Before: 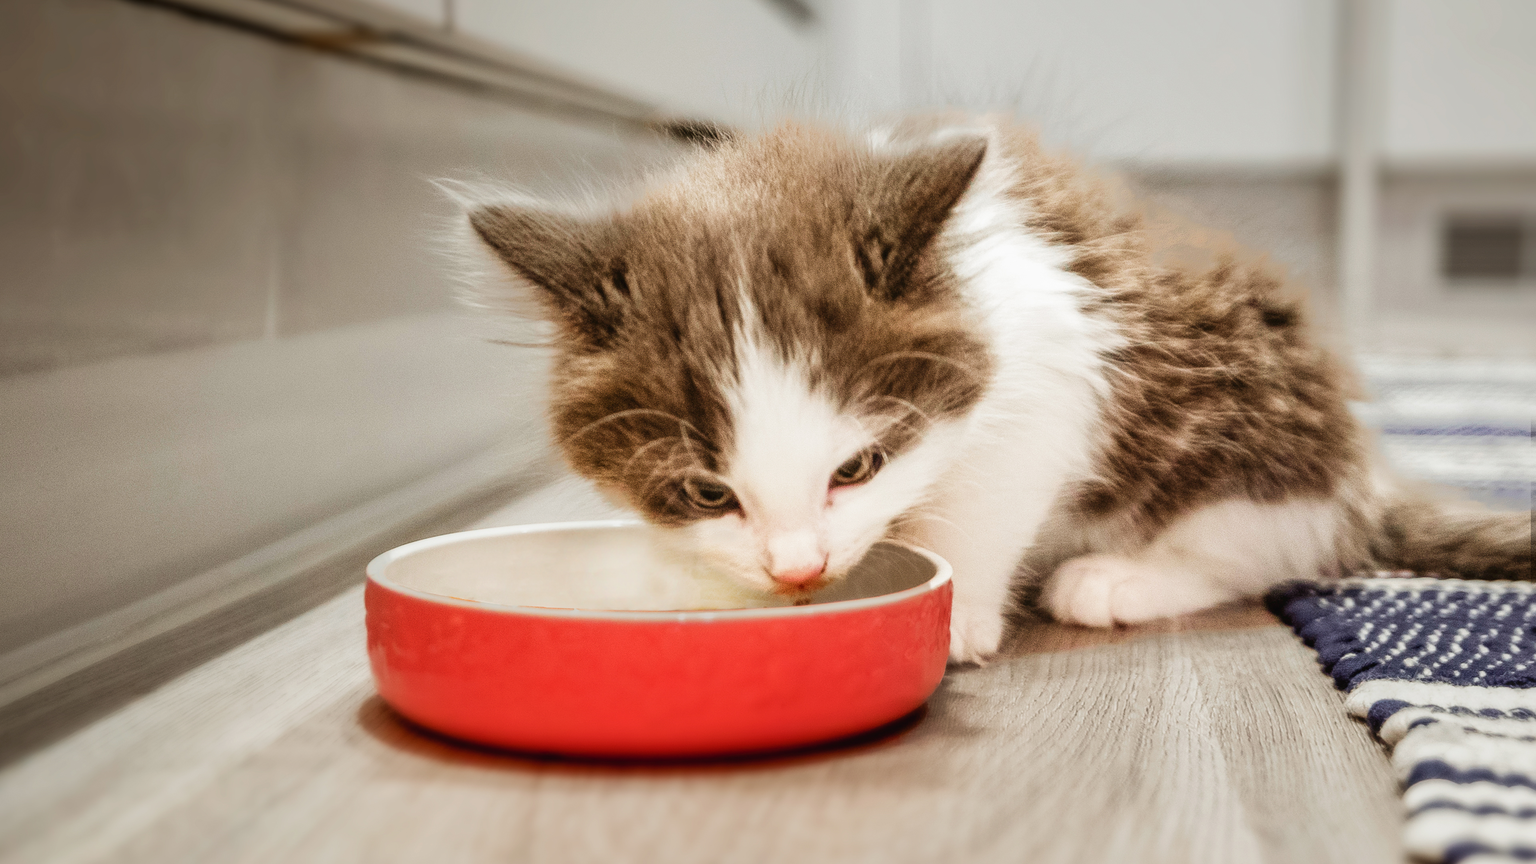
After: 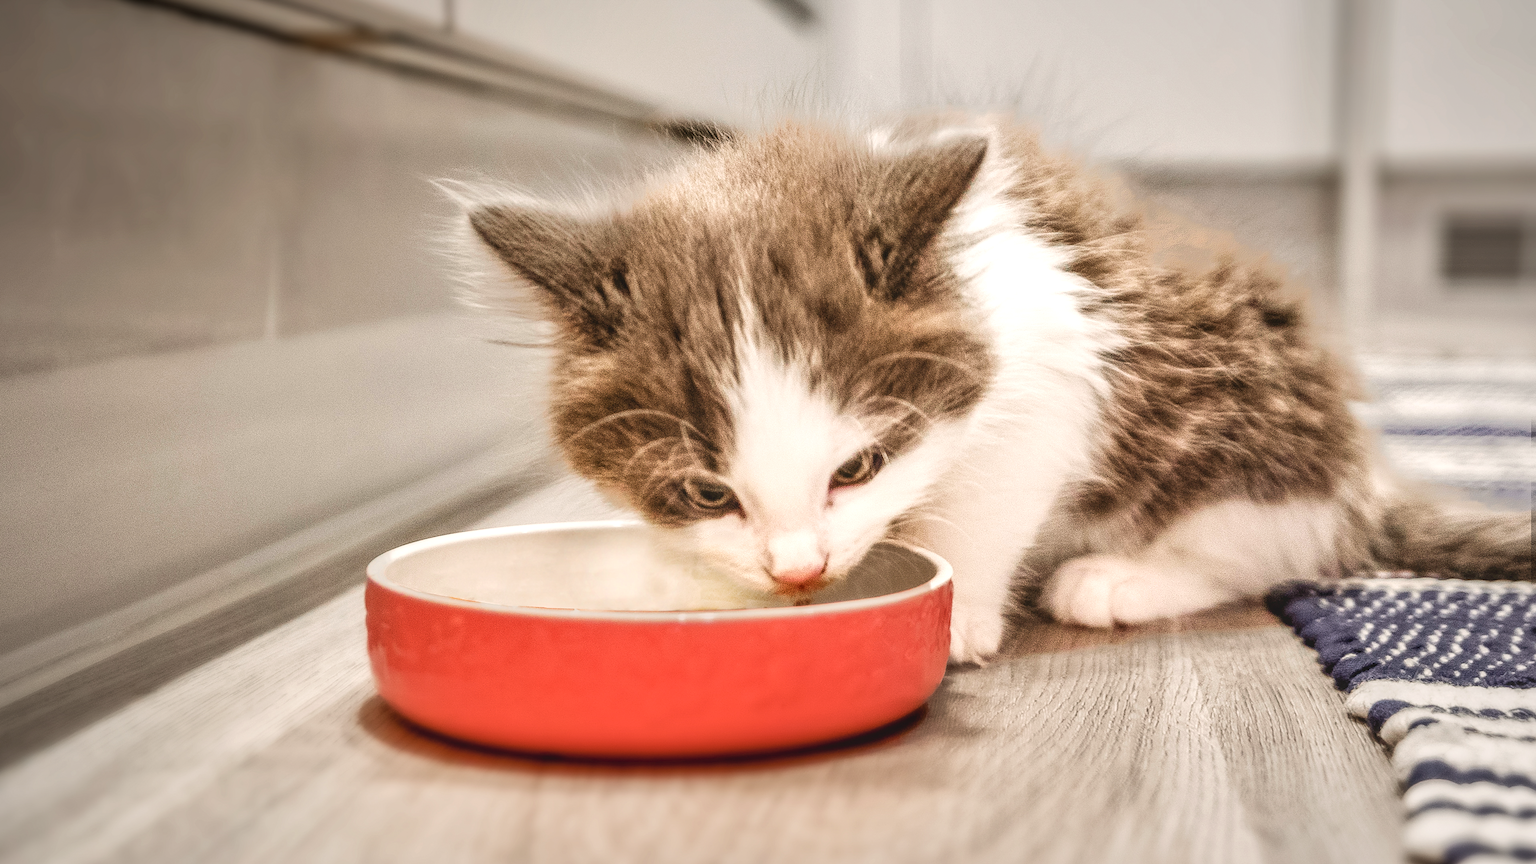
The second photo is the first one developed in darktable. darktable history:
sharpen: radius 0.974, amount 0.608
color correction: highlights a* 5.54, highlights b* 5.17, saturation 0.659
local contrast: on, module defaults
contrast brightness saturation: contrast -0.206, saturation 0.187
exposure: black level correction 0.001, exposure 0.676 EV, compensate exposure bias true, compensate highlight preservation false
shadows and highlights: shadows -86.14, highlights -37.18, shadows color adjustment 97.66%, soften with gaussian
vignetting: fall-off radius 99.62%, brightness -0.282, width/height ratio 1.344
